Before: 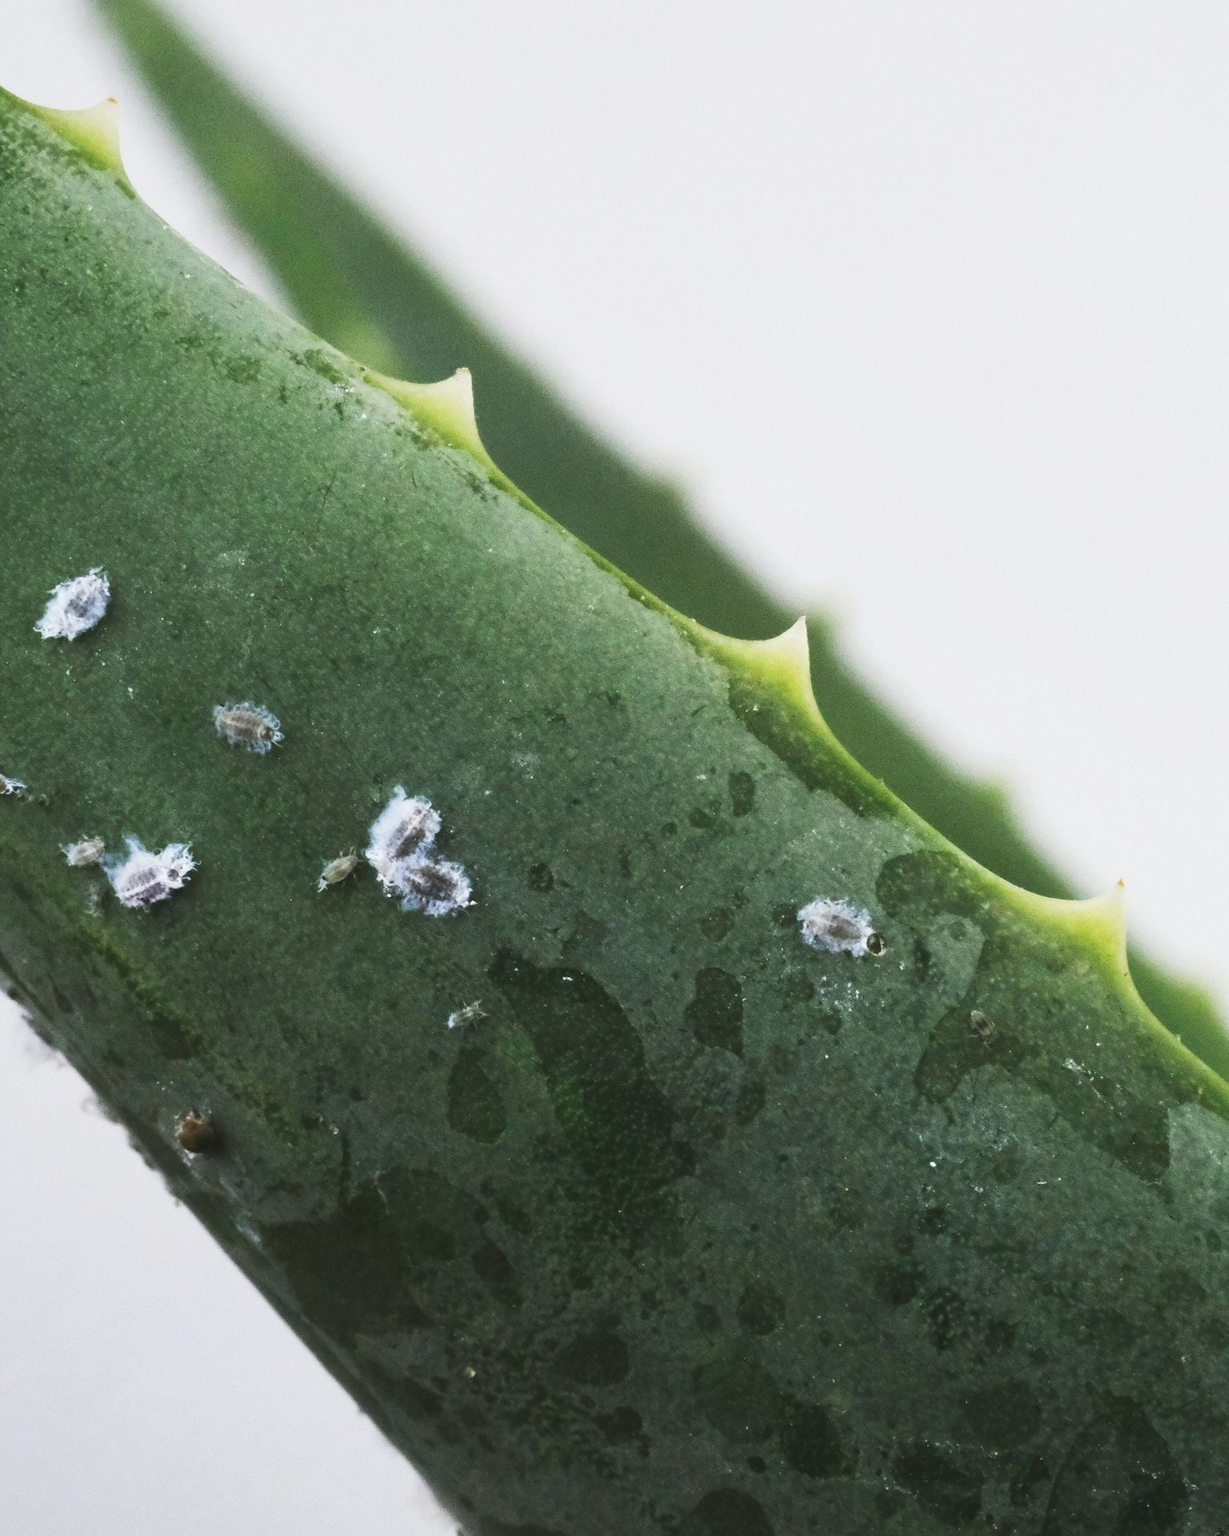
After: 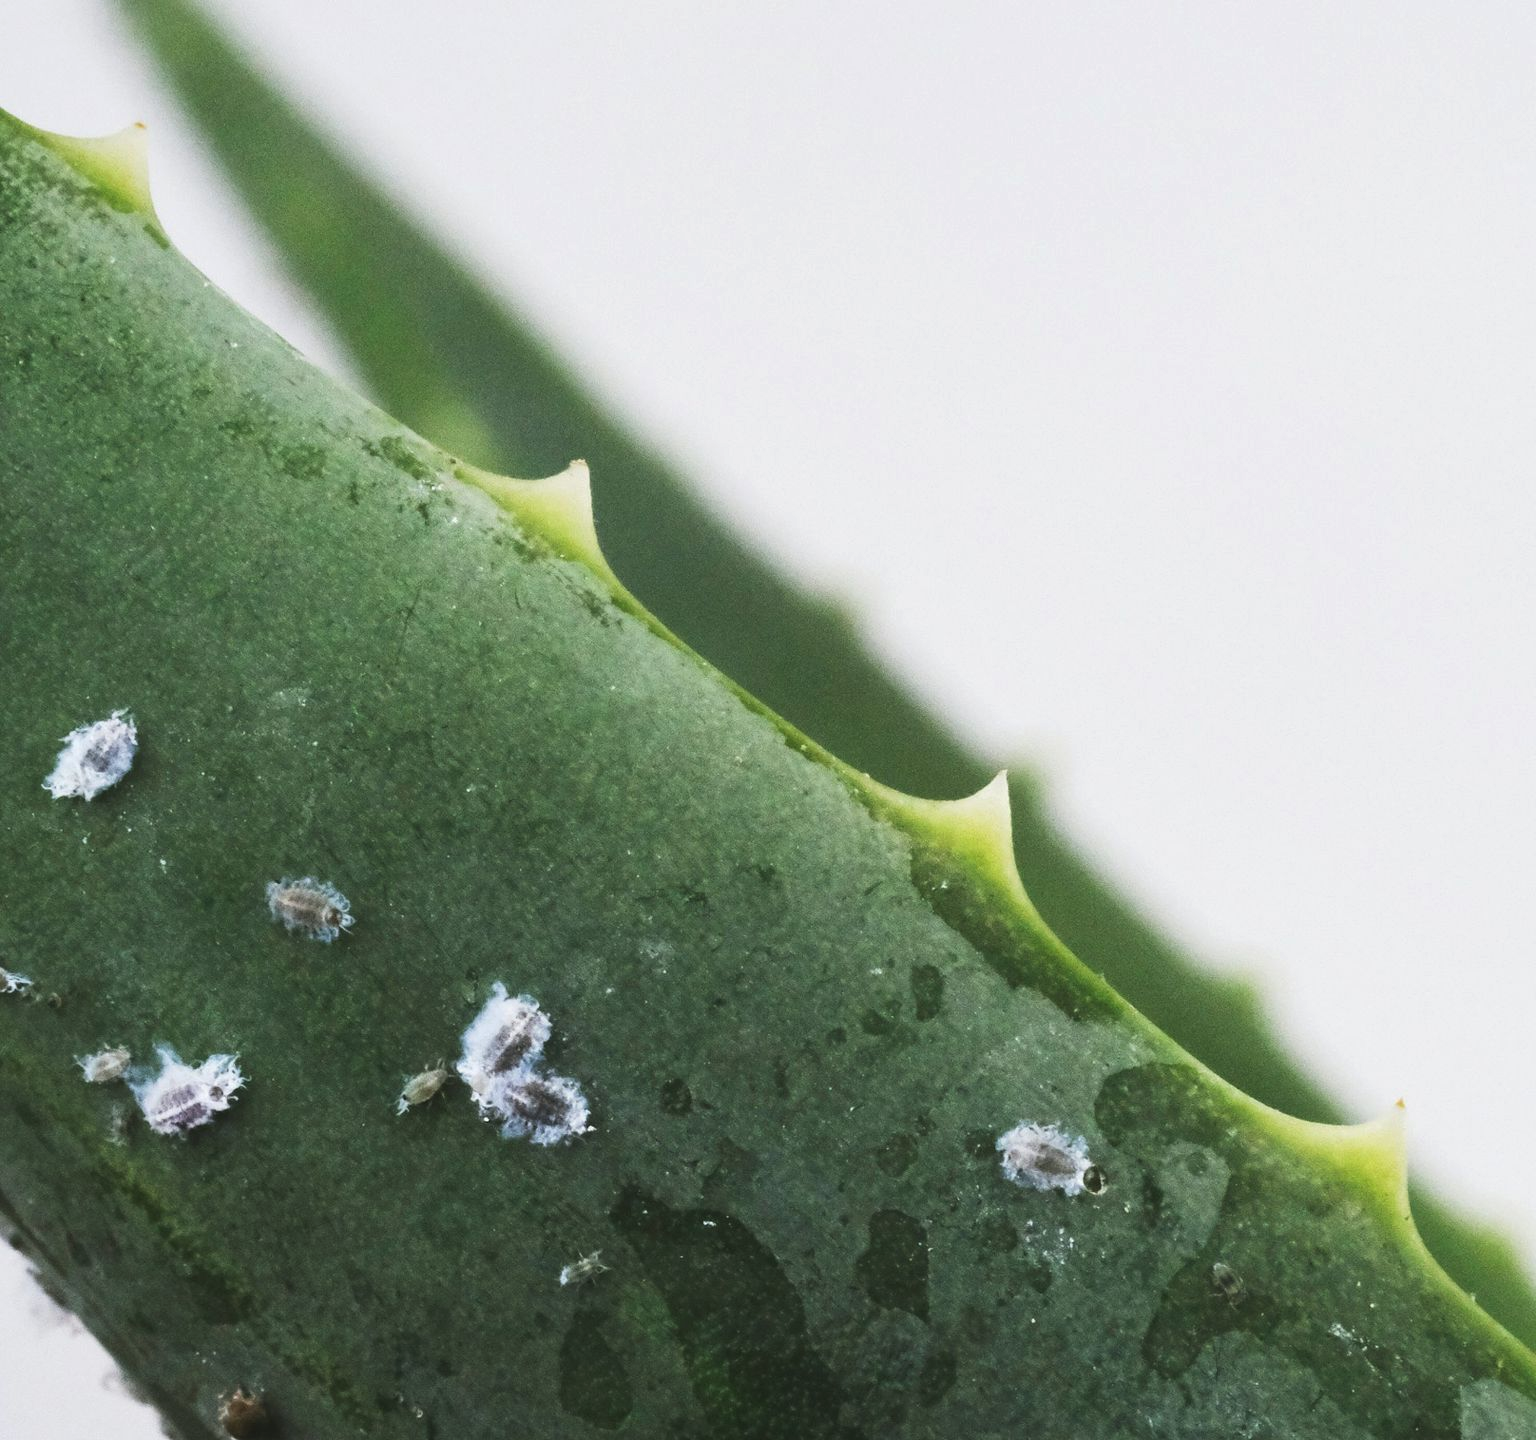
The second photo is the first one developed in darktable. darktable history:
tone curve: curves: ch0 [(0, 0) (0.253, 0.237) (1, 1)]; ch1 [(0, 0) (0.401, 0.42) (0.442, 0.47) (0.491, 0.495) (0.511, 0.523) (0.557, 0.565) (0.66, 0.683) (1, 1)]; ch2 [(0, 0) (0.394, 0.413) (0.5, 0.5) (0.578, 0.568) (1, 1)], preserve colors none
crop: bottom 24.983%
